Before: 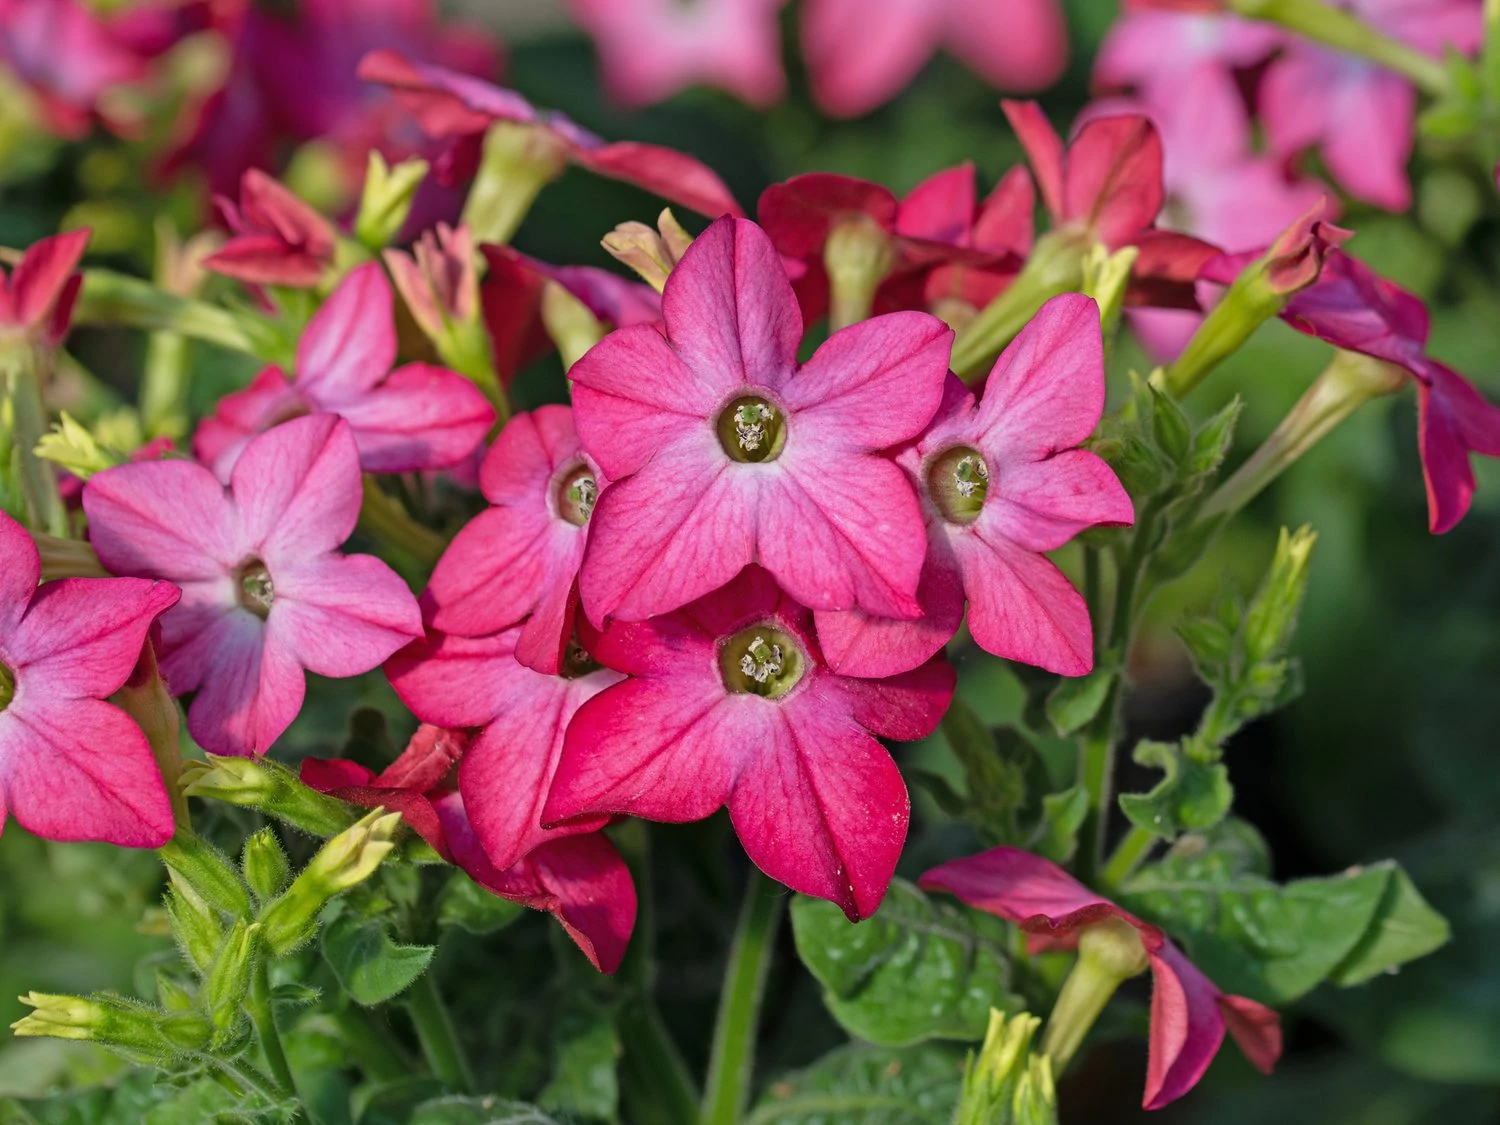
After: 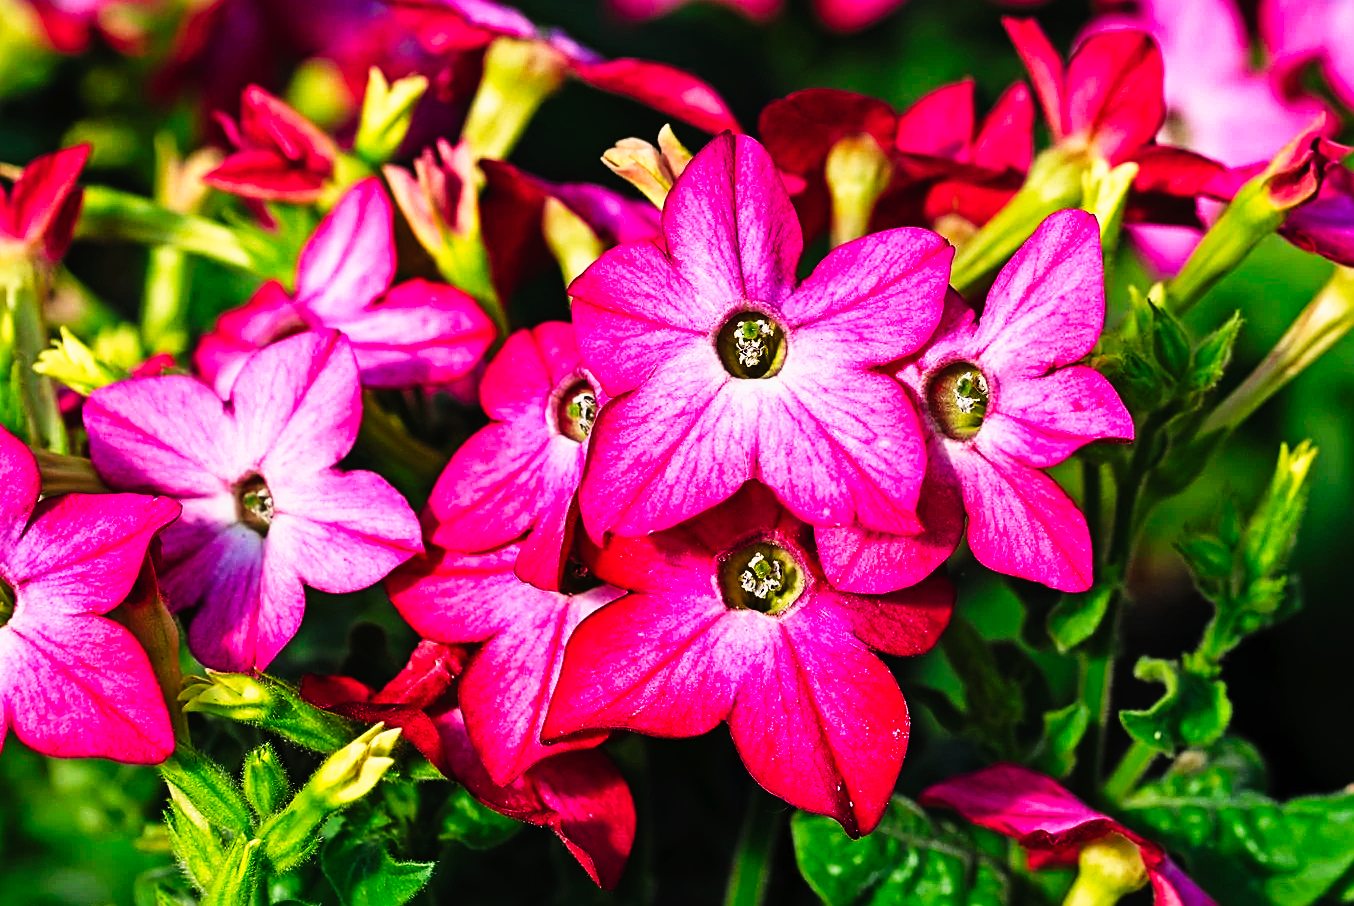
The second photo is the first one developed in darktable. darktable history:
sharpen: on, module defaults
crop: top 7.49%, right 9.717%, bottom 11.943%
tone curve: curves: ch0 [(0, 0) (0.003, 0.001) (0.011, 0.005) (0.025, 0.01) (0.044, 0.016) (0.069, 0.019) (0.1, 0.024) (0.136, 0.03) (0.177, 0.045) (0.224, 0.071) (0.277, 0.122) (0.335, 0.202) (0.399, 0.326) (0.468, 0.471) (0.543, 0.638) (0.623, 0.798) (0.709, 0.913) (0.801, 0.97) (0.898, 0.983) (1, 1)], preserve colors none
